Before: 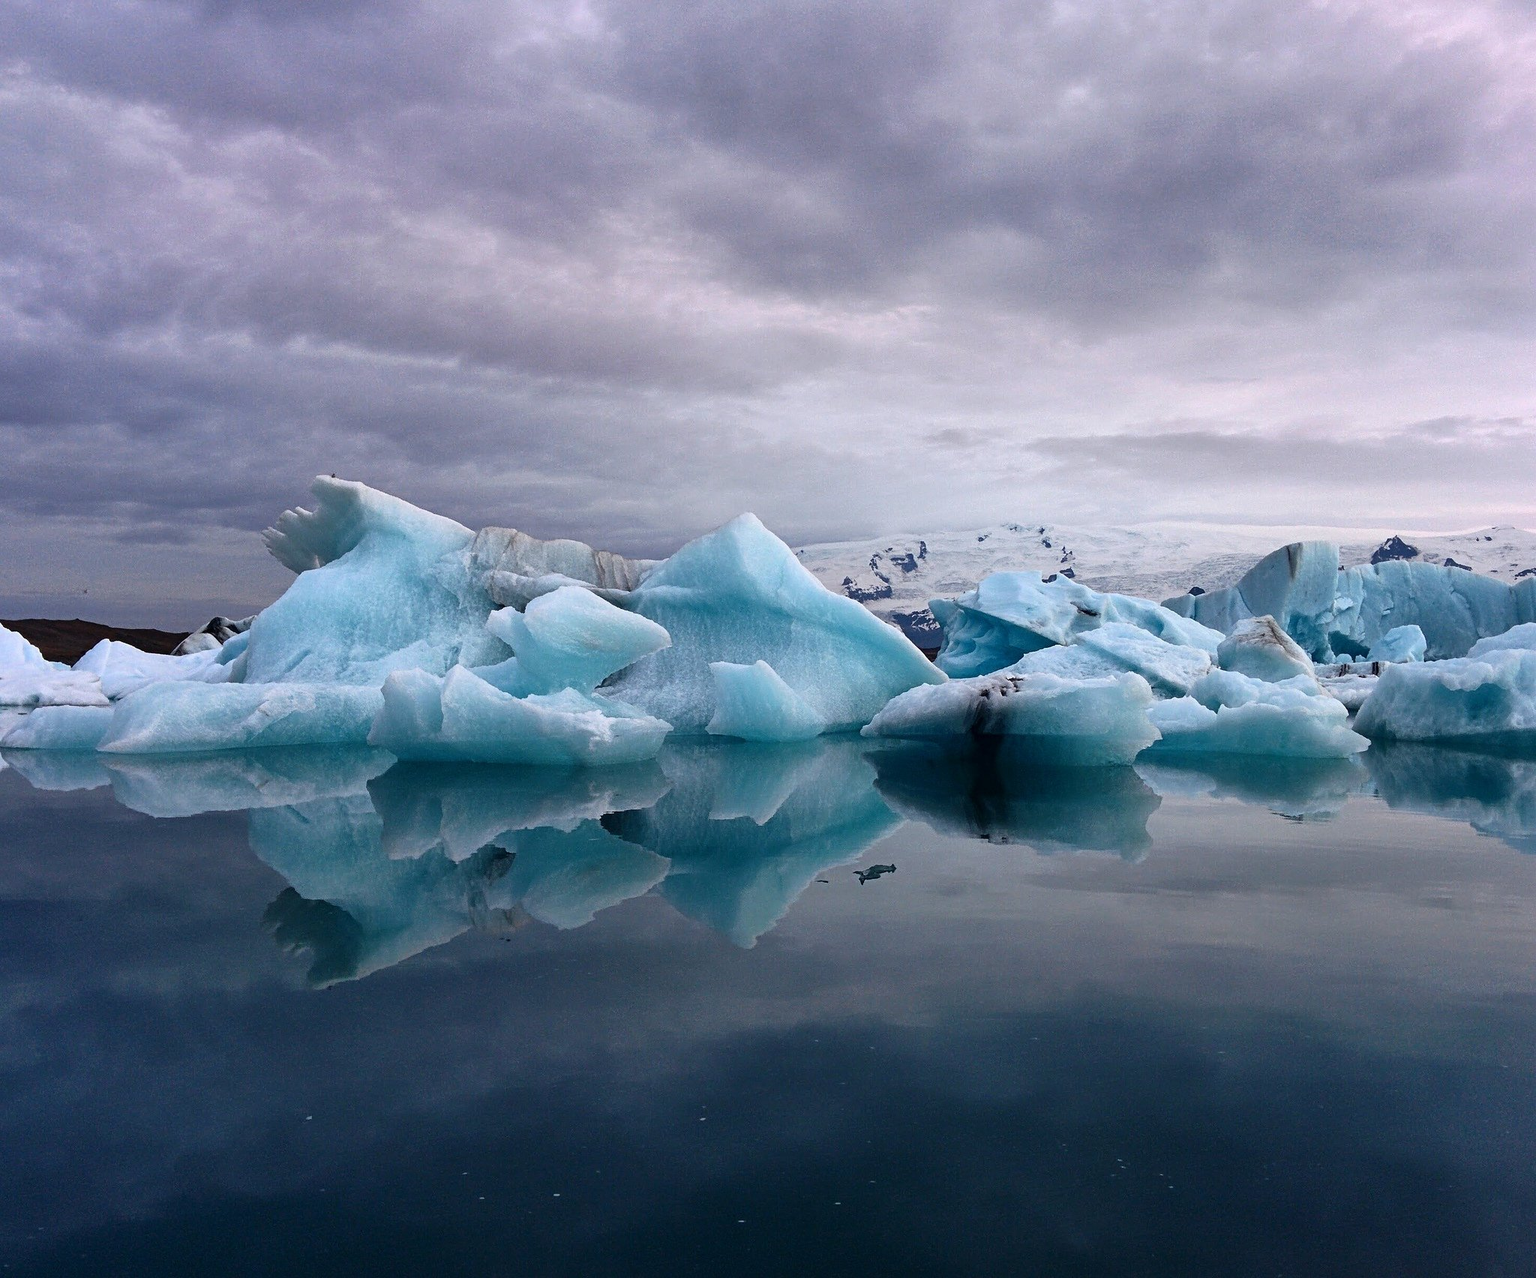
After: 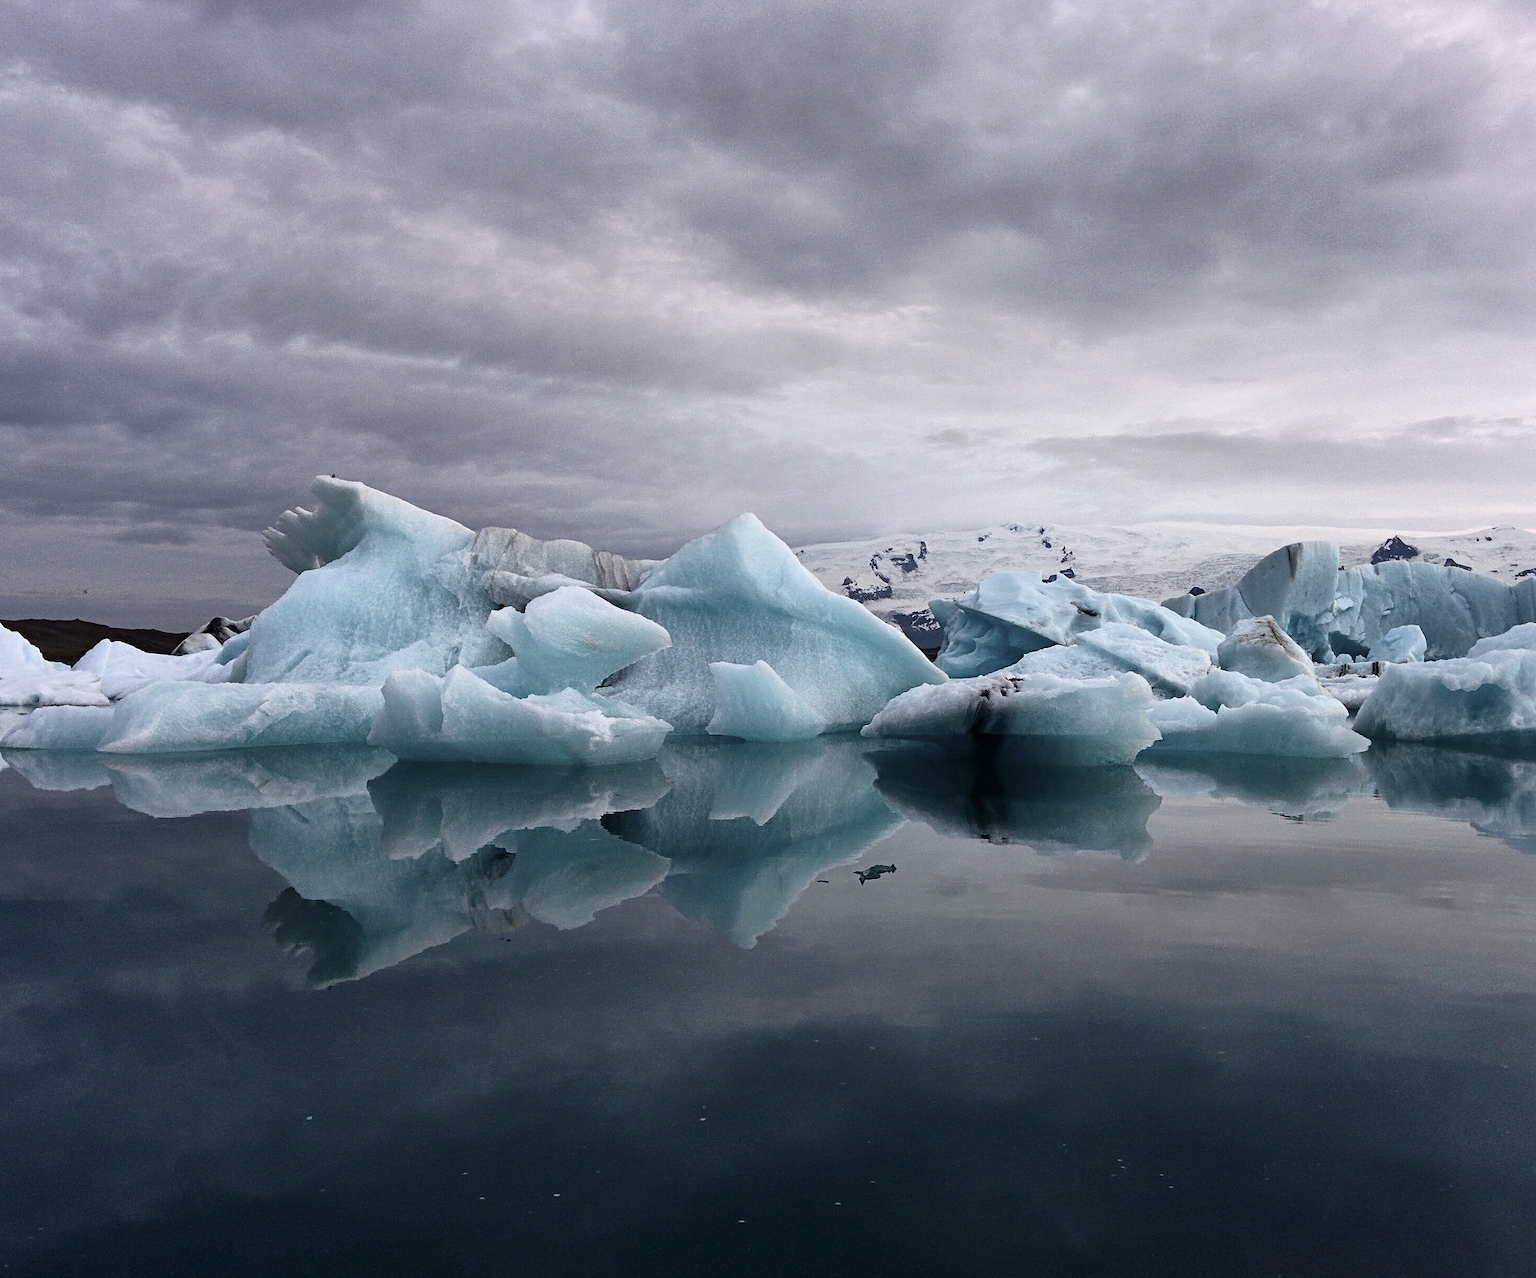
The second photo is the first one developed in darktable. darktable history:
contrast brightness saturation: contrast 0.1, saturation -0.369
